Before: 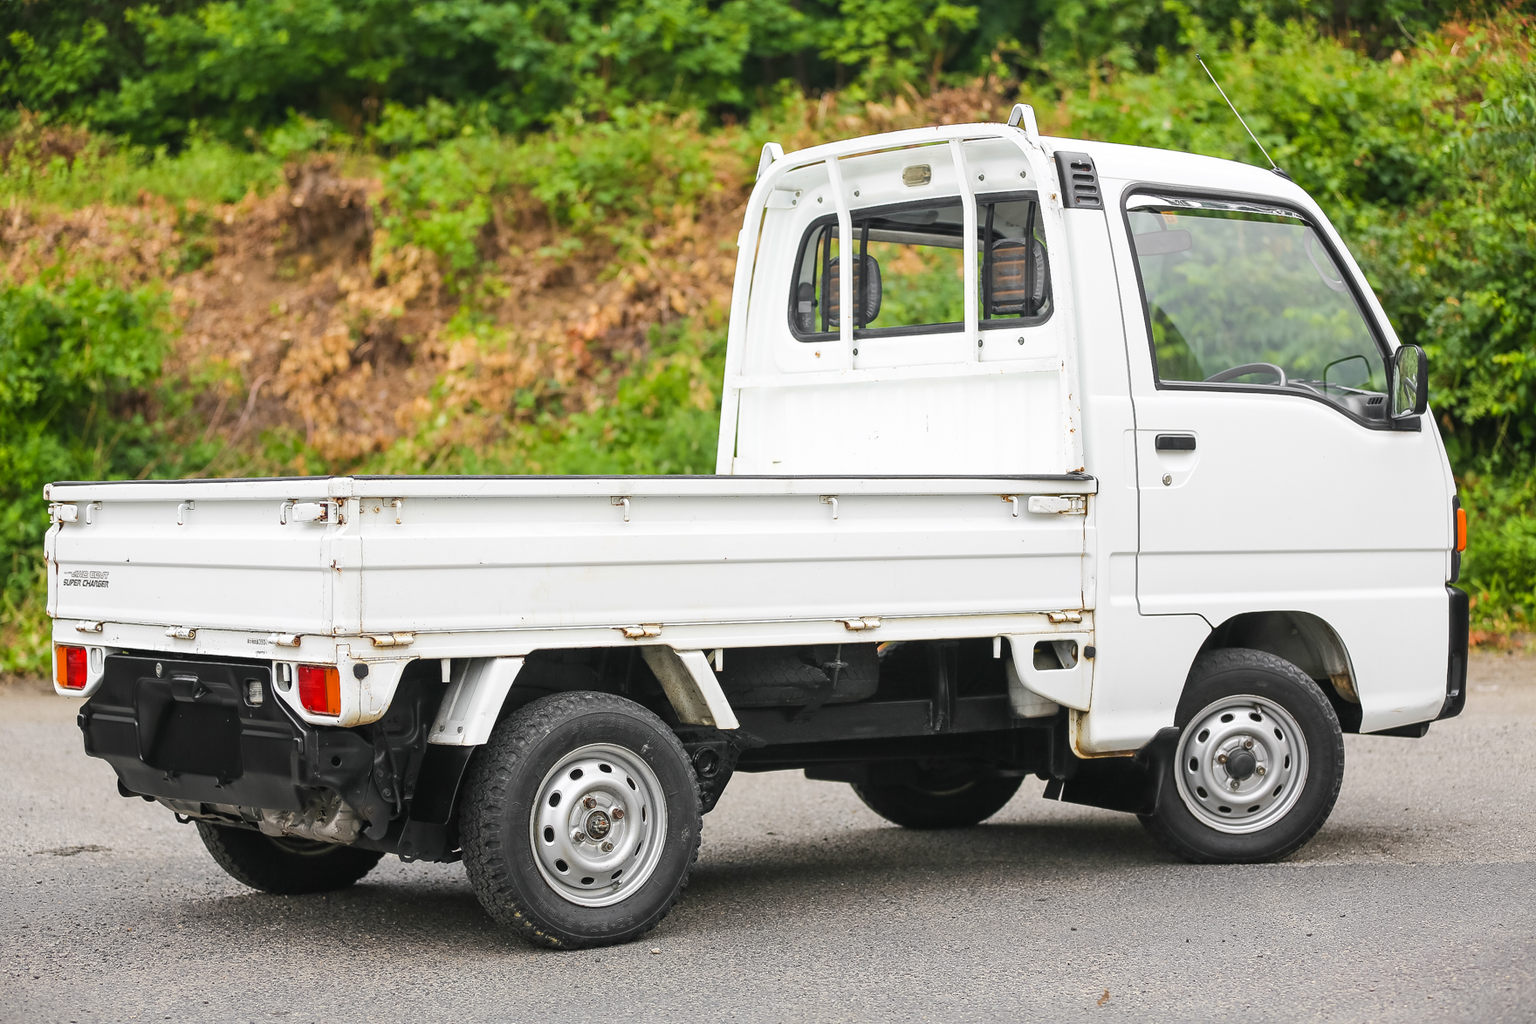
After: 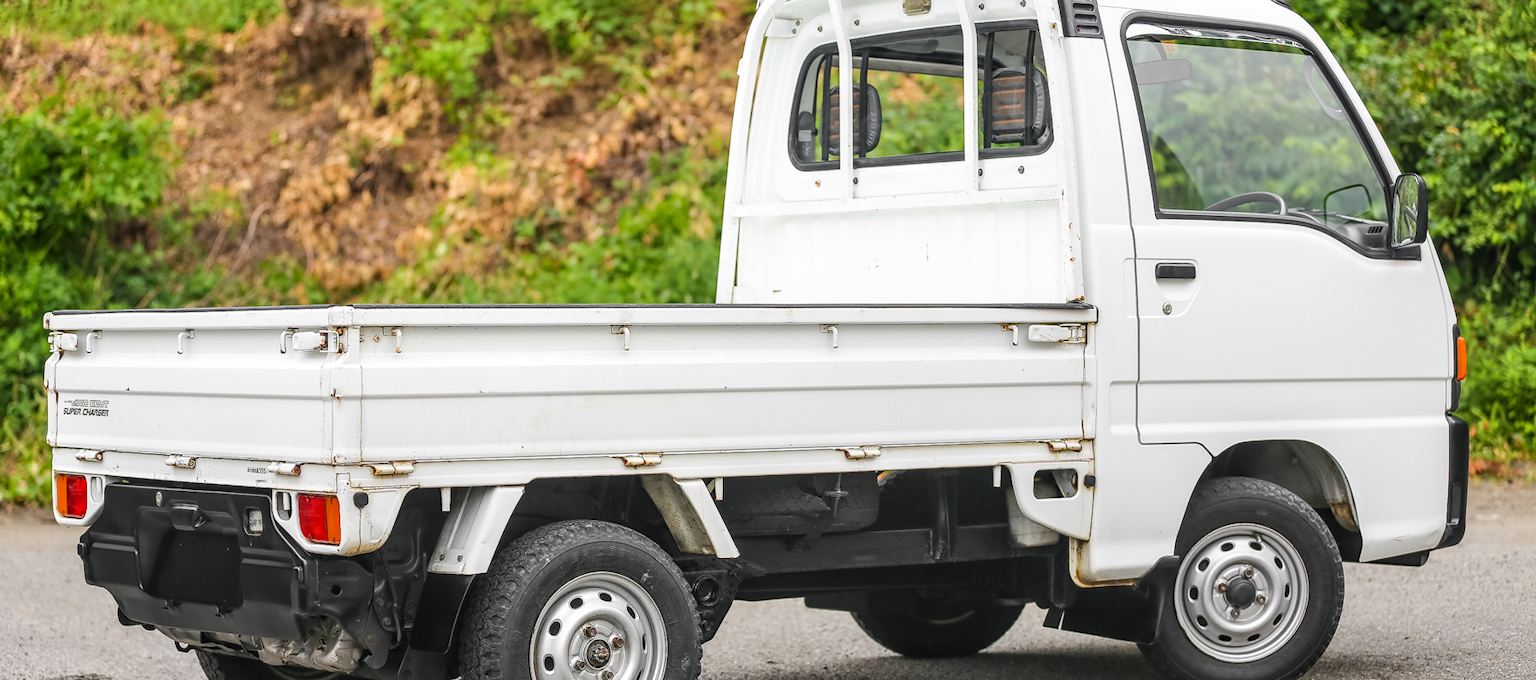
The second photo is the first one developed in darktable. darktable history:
local contrast: on, module defaults
crop: top 16.727%, bottom 16.727%
